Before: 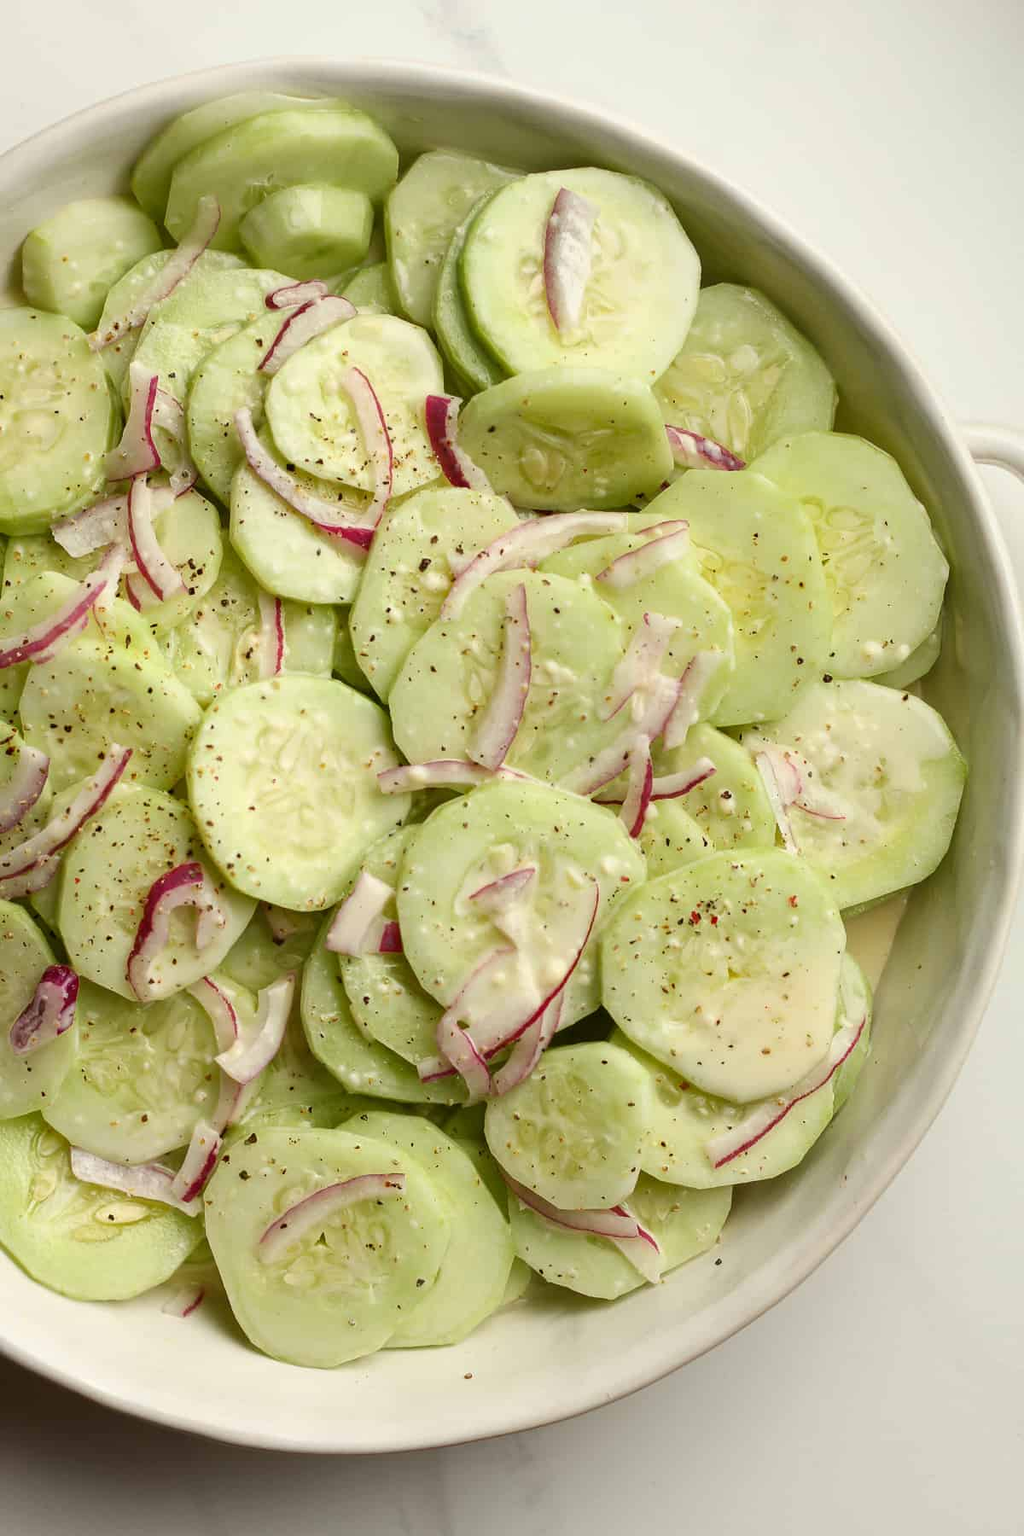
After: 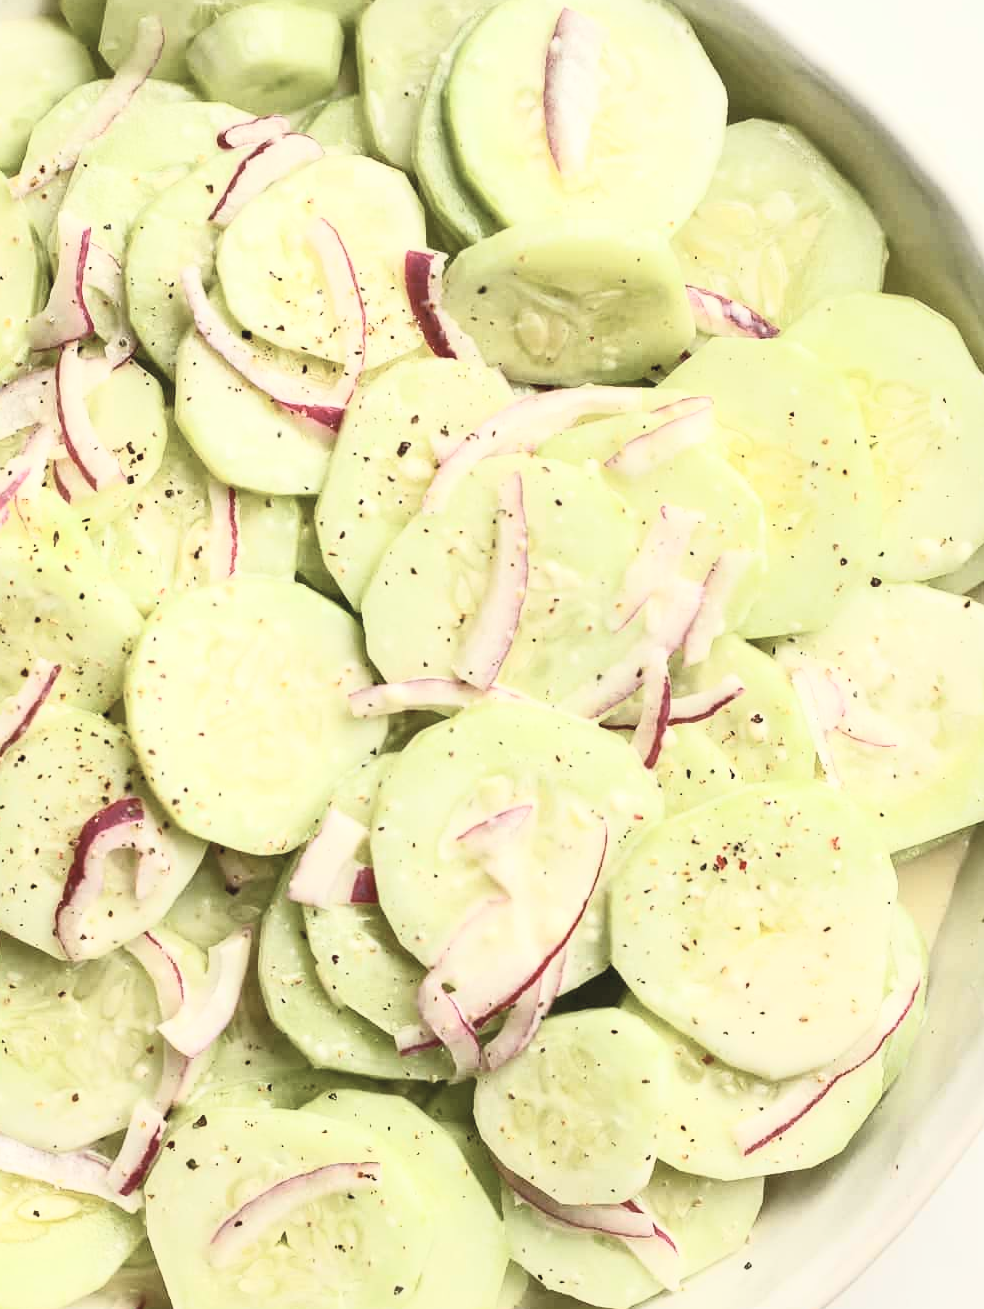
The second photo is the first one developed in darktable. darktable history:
contrast brightness saturation: contrast 0.43, brightness 0.56, saturation -0.19
crop: left 7.856%, top 11.836%, right 10.12%, bottom 15.387%
